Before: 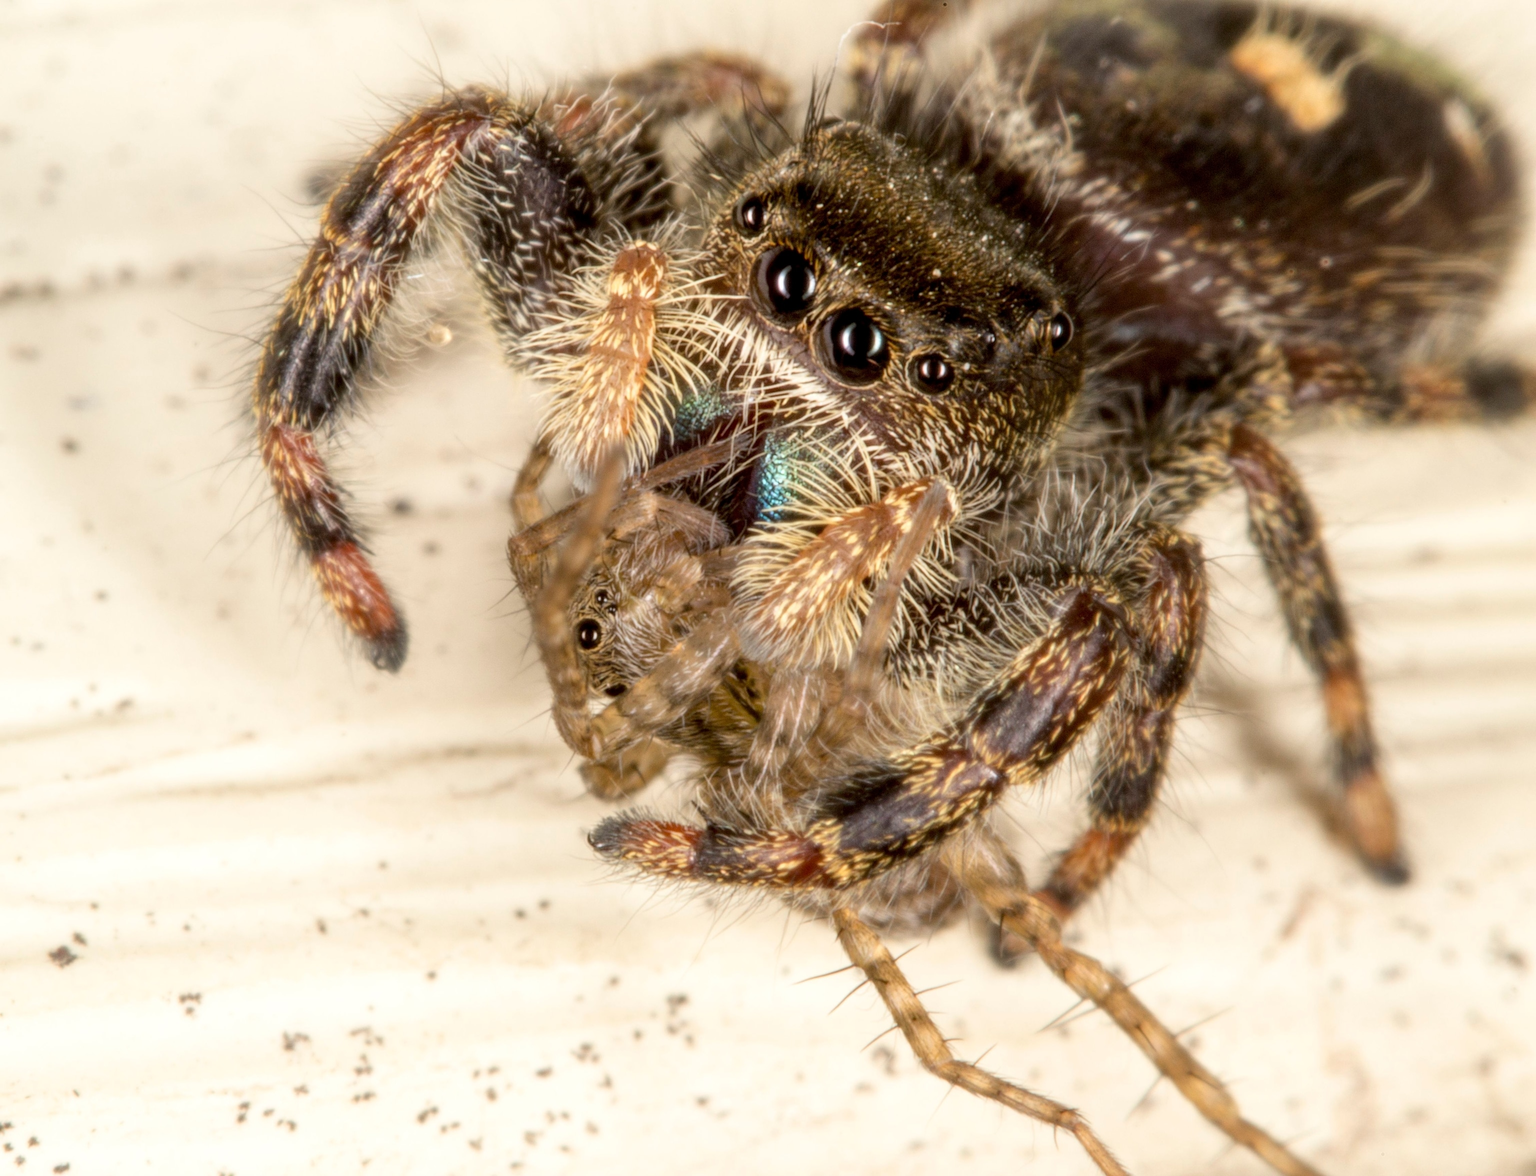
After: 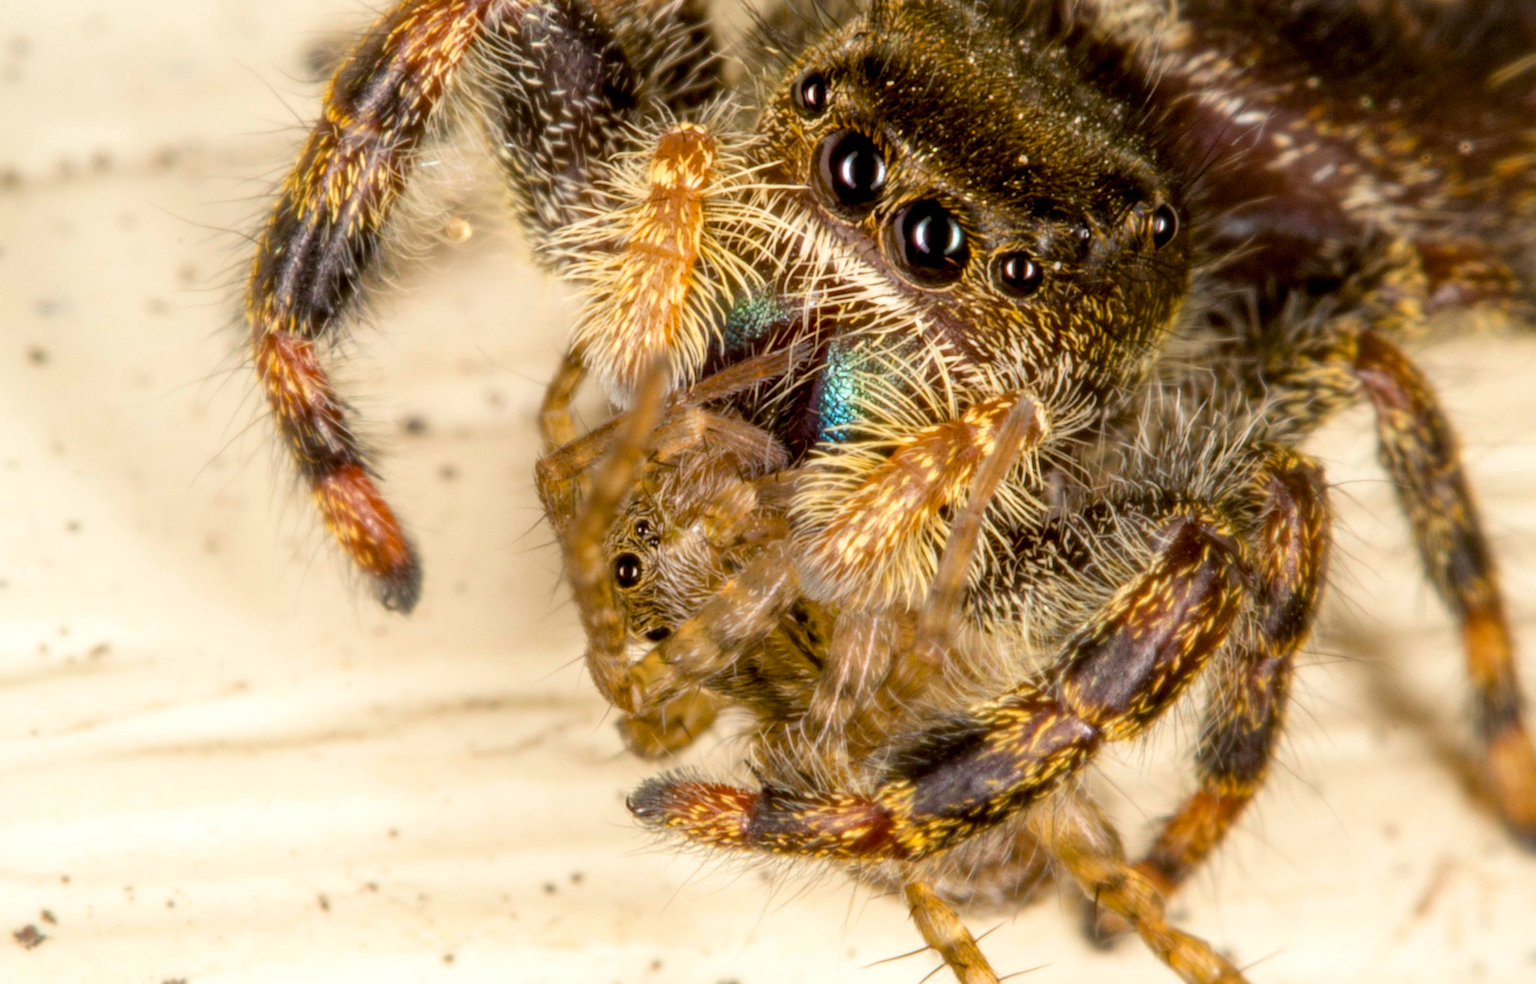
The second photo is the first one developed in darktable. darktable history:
crop and rotate: left 2.425%, top 11.305%, right 9.6%, bottom 15.08%
color balance rgb: perceptual saturation grading › global saturation 30%, global vibrance 20%
